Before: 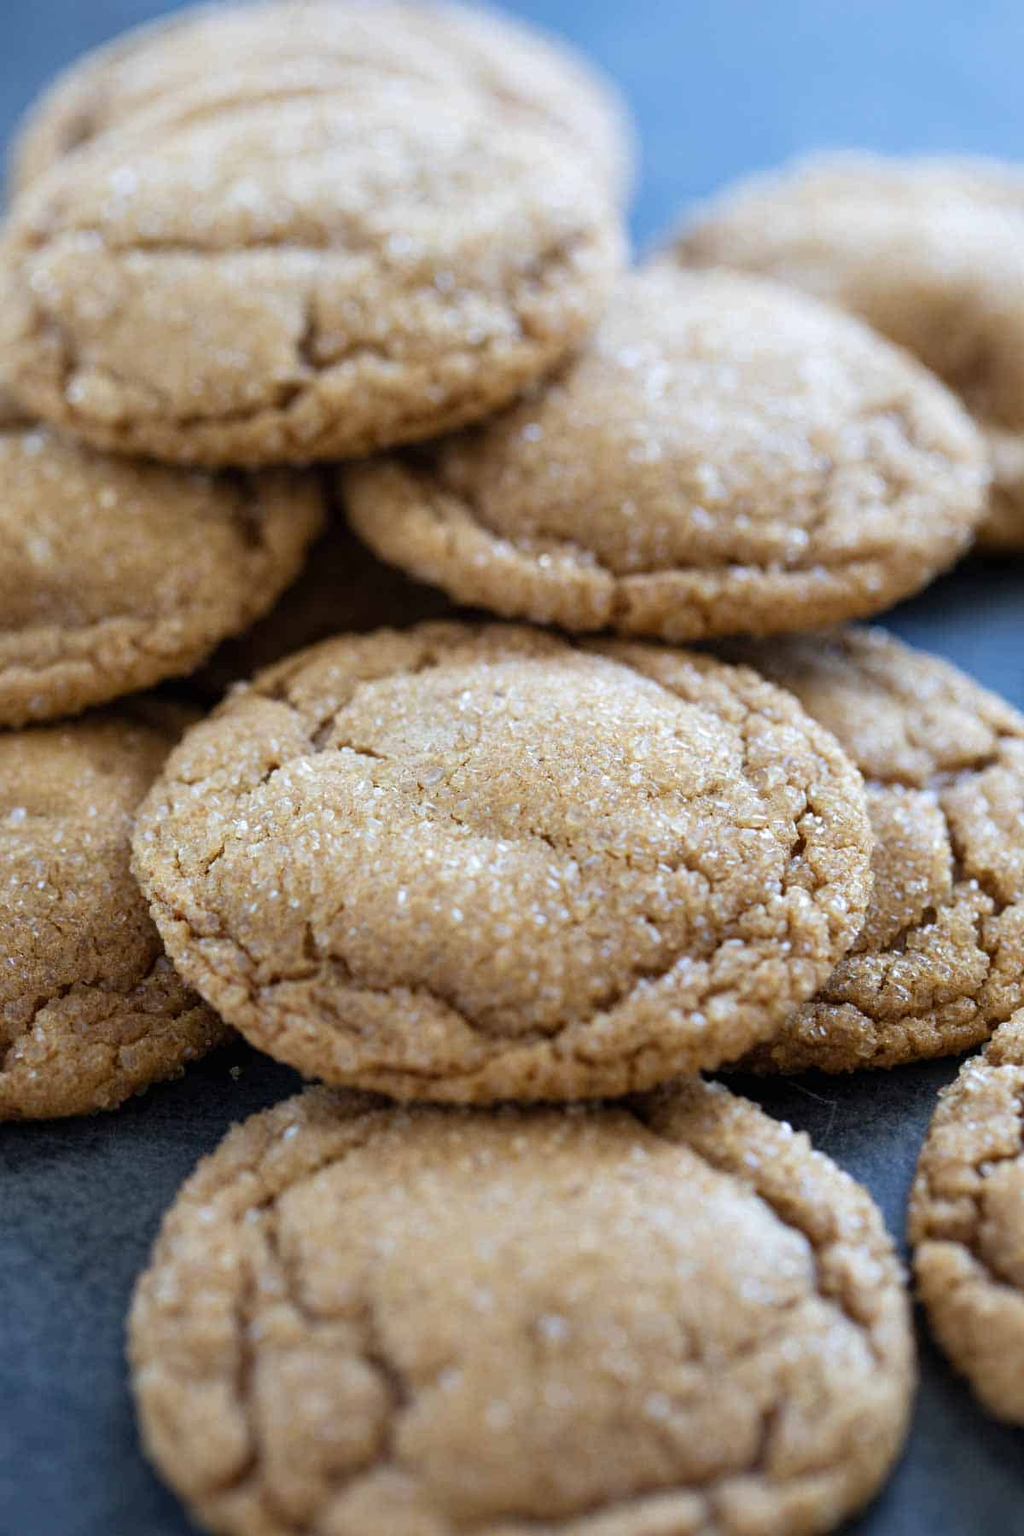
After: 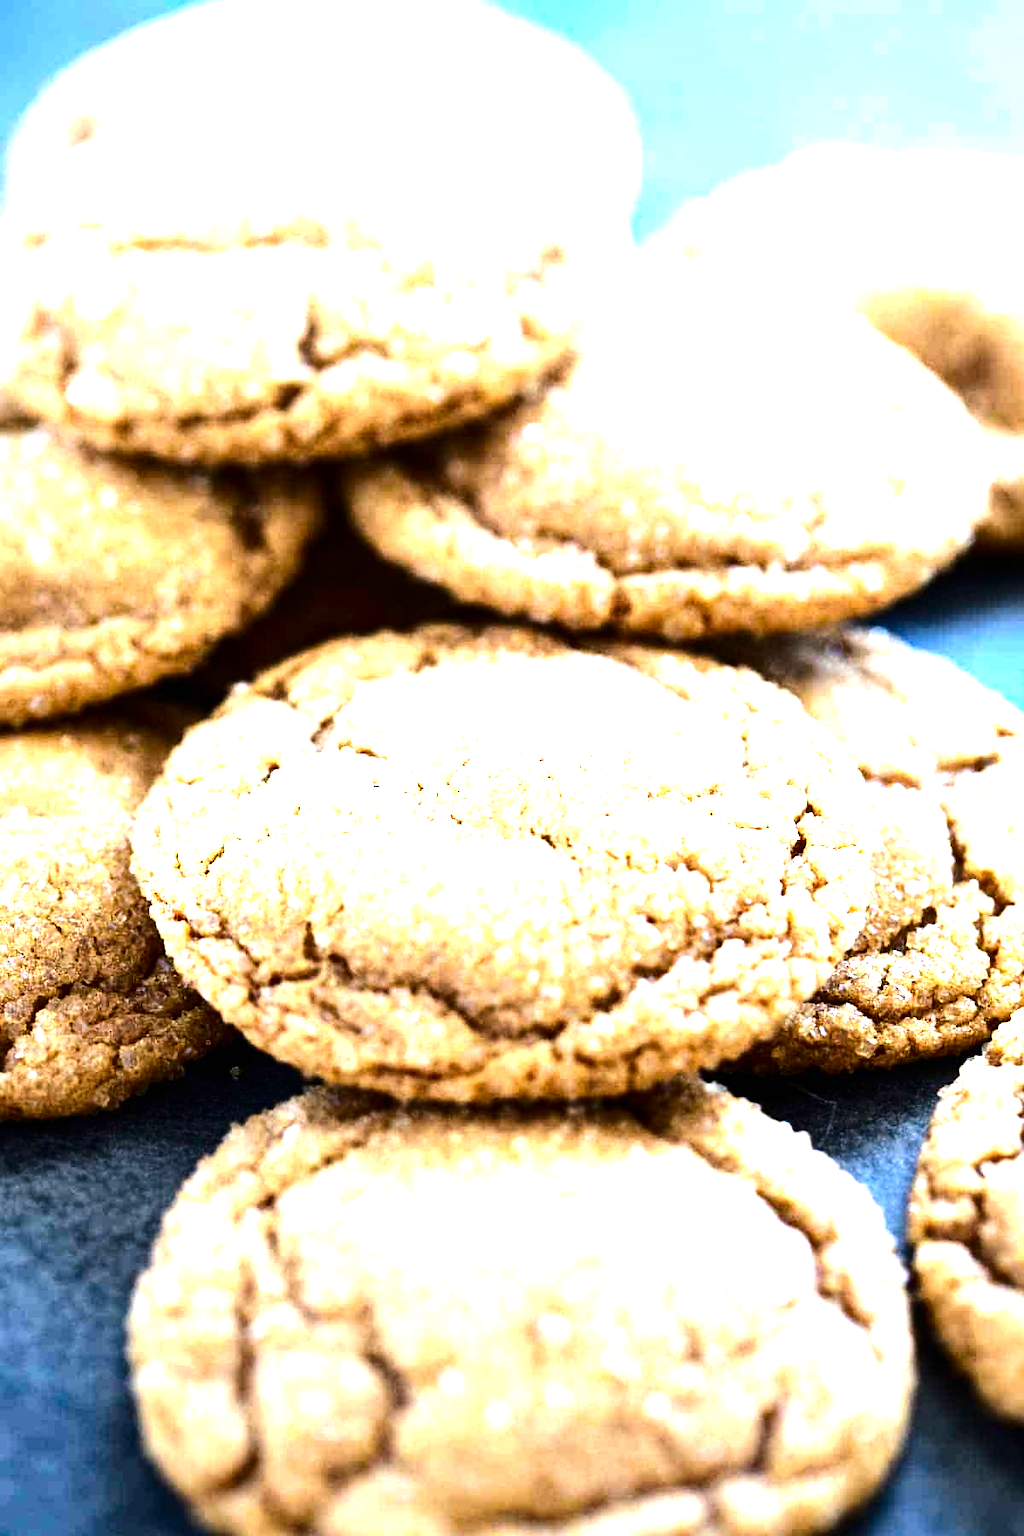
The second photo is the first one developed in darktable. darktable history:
contrast brightness saturation: contrast 0.124, brightness -0.124, saturation 0.203
tone equalizer: -8 EV -1.05 EV, -7 EV -1.01 EV, -6 EV -0.897 EV, -5 EV -0.604 EV, -3 EV 0.578 EV, -2 EV 0.859 EV, -1 EV 1 EV, +0 EV 1.06 EV, edges refinement/feathering 500, mask exposure compensation -1.57 EV, preserve details no
vignetting: fall-off radius 99.65%, brightness -0.241, saturation 0.15, width/height ratio 1.342
exposure: black level correction 0, exposure 1.285 EV, compensate highlight preservation false
